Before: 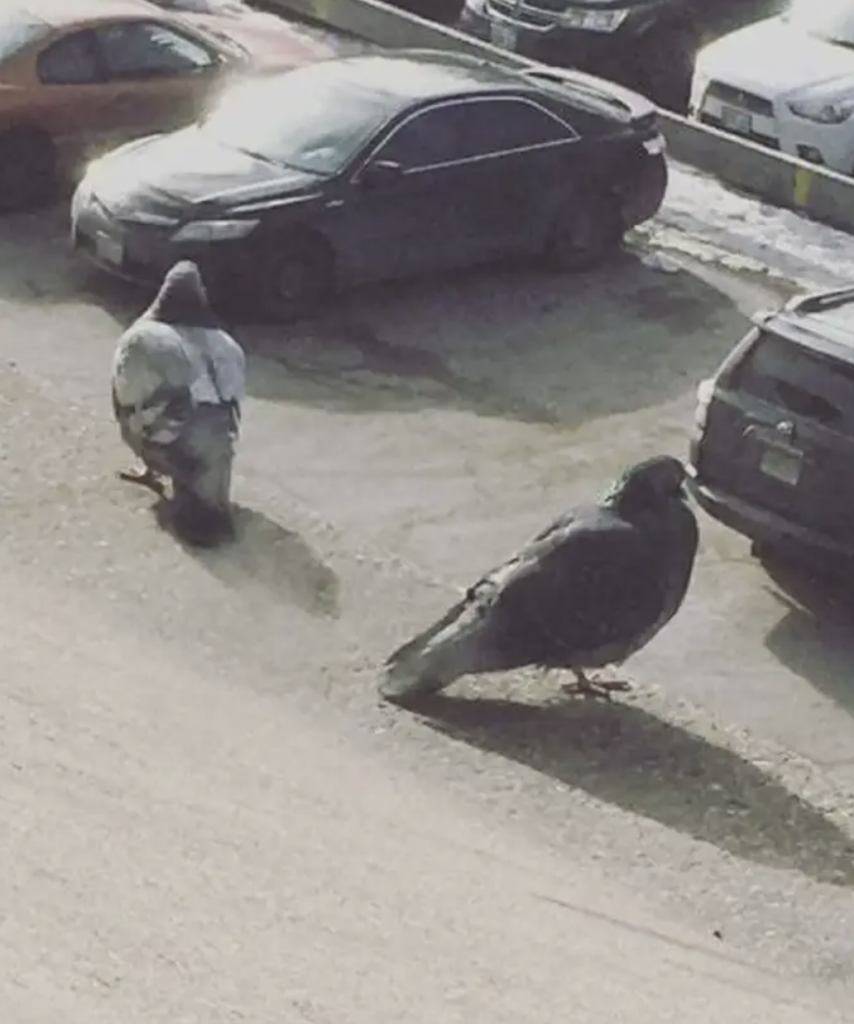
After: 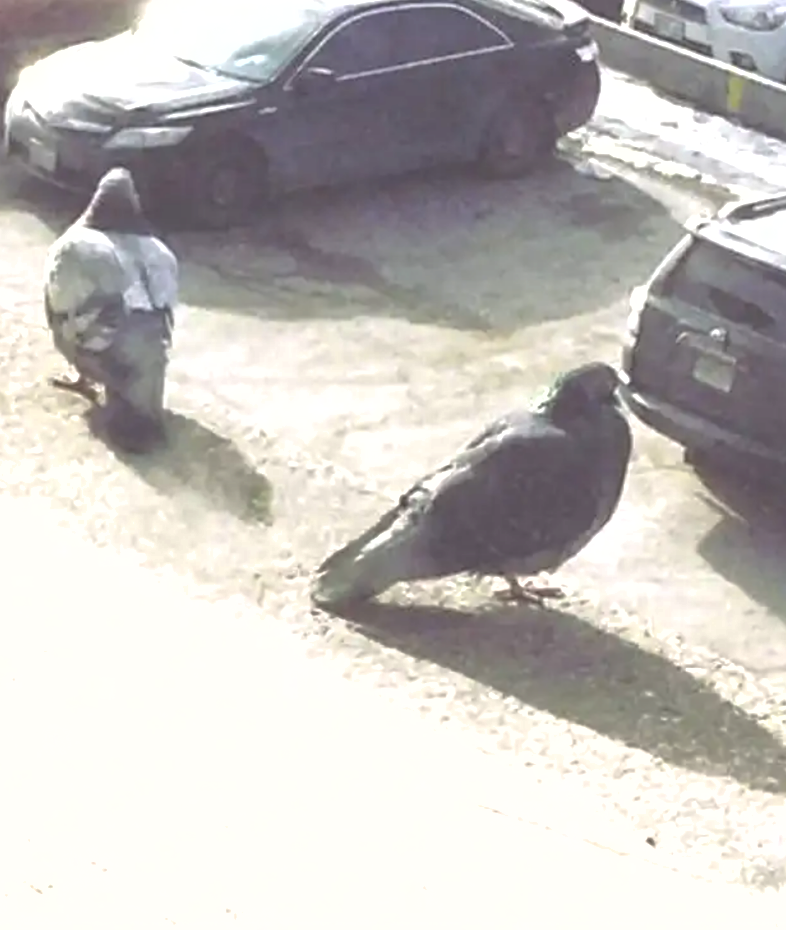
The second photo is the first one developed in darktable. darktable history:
crop and rotate: left 7.912%, top 9.093%
shadows and highlights: on, module defaults
exposure: black level correction 0, exposure 1.2 EV, compensate highlight preservation false
